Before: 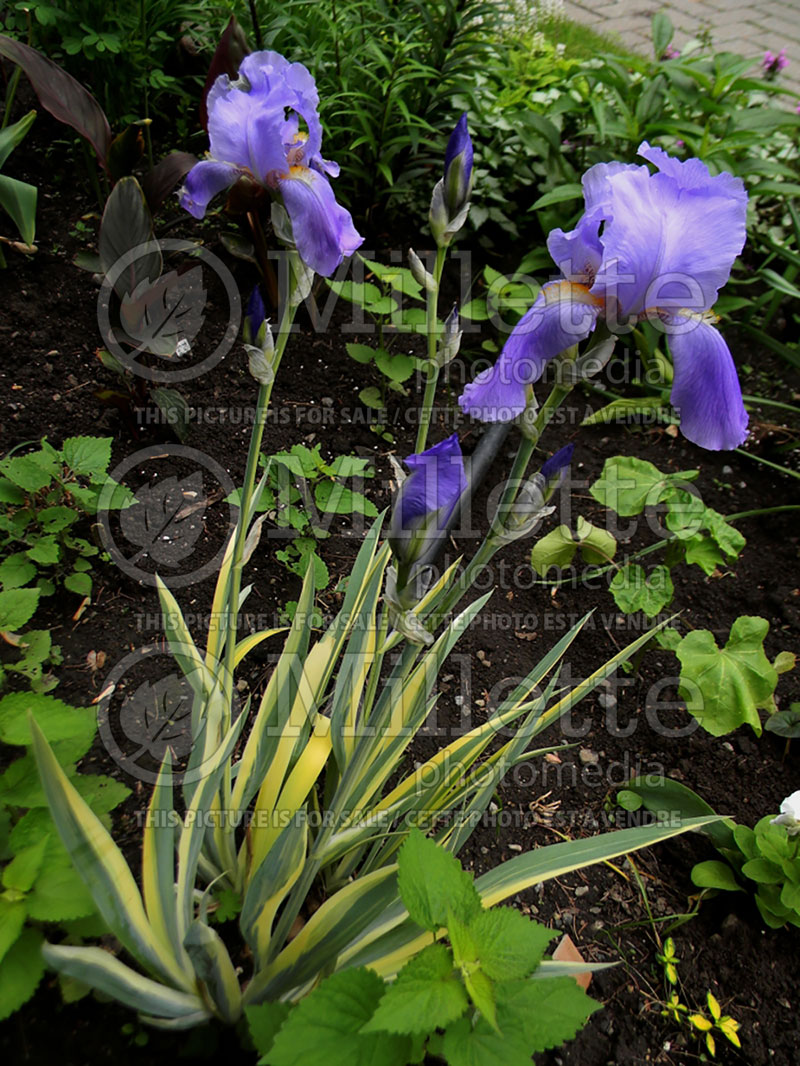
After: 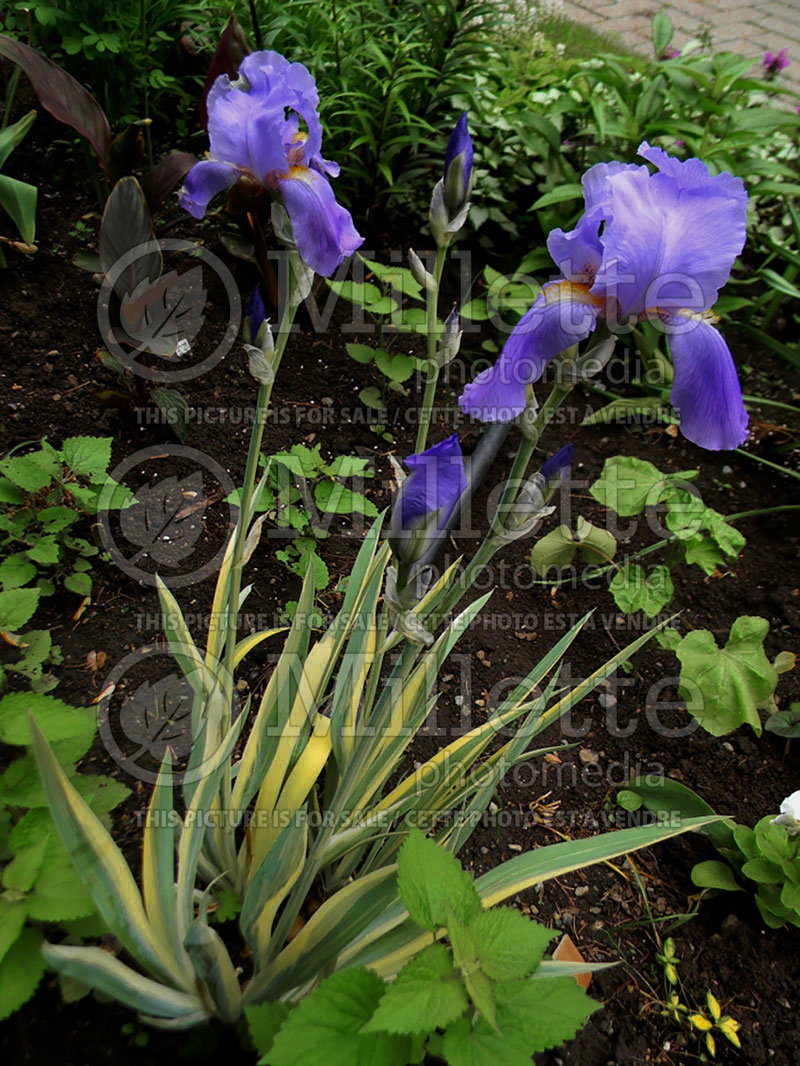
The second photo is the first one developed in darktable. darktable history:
color zones: curves: ch0 [(0.11, 0.396) (0.195, 0.36) (0.25, 0.5) (0.303, 0.412) (0.357, 0.544) (0.75, 0.5) (0.967, 0.328)]; ch1 [(0, 0.468) (0.112, 0.512) (0.202, 0.6) (0.25, 0.5) (0.307, 0.352) (0.357, 0.544) (0.75, 0.5) (0.963, 0.524)]
velvia: on, module defaults
